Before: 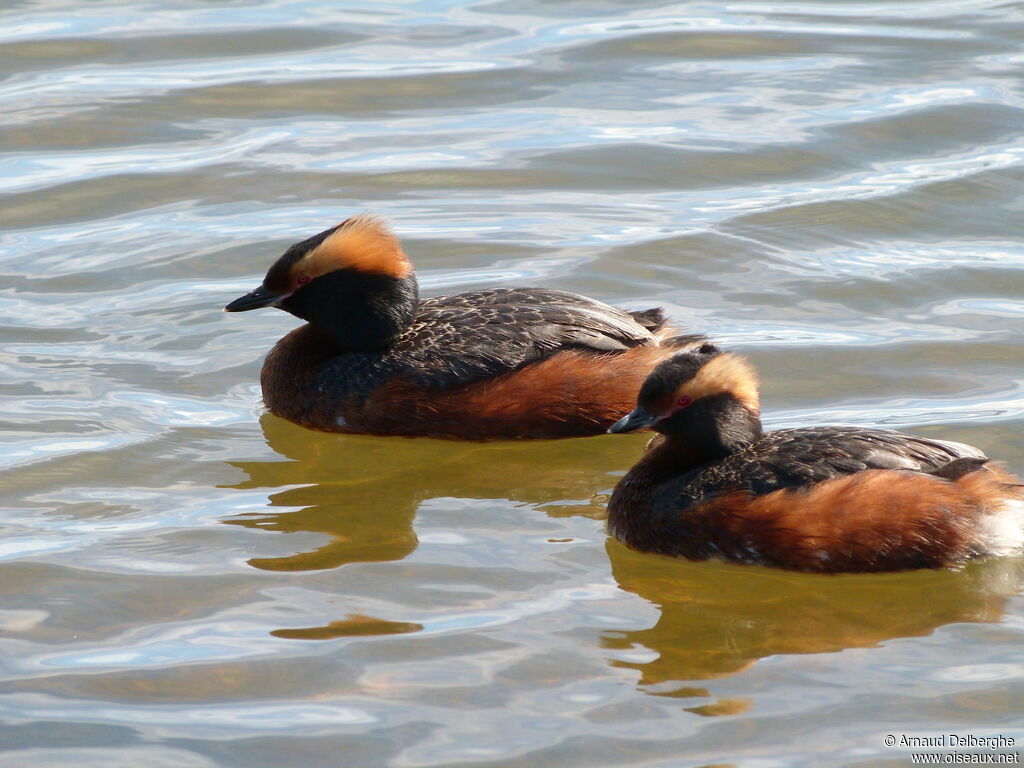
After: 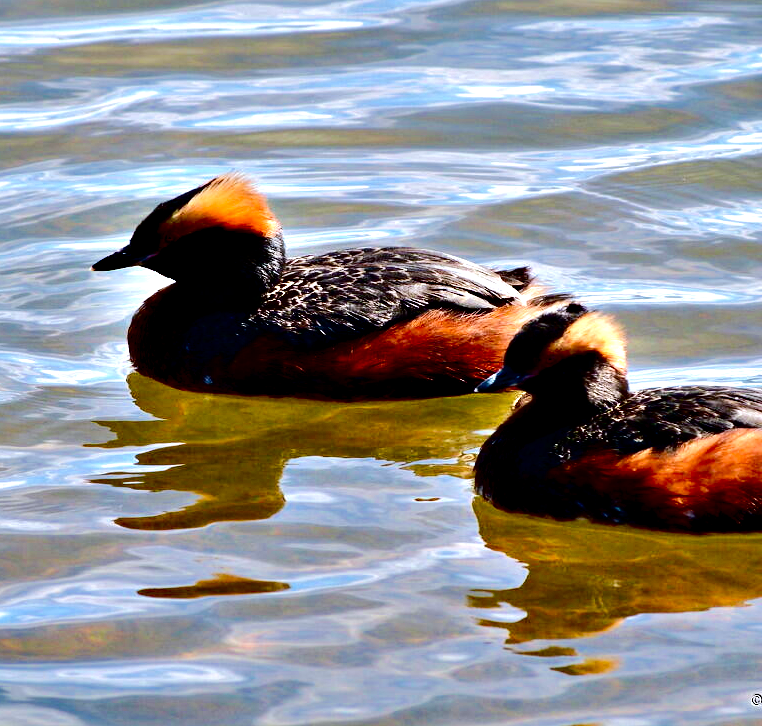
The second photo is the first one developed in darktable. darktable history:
contrast equalizer: octaves 7, y [[0.6 ×6], [0.55 ×6], [0 ×6], [0 ×6], [0 ×6]]
base curve: curves: ch0 [(0, 0) (0.073, 0.04) (0.157, 0.139) (0.492, 0.492) (0.758, 0.758) (1, 1)], preserve colors none
haze removal: compatibility mode true, adaptive false
crop and rotate: left 13.012%, top 5.395%, right 12.533%
color calibration: illuminant as shot in camera, x 0.358, y 0.373, temperature 4628.91 K
tone equalizer: -7 EV 0.152 EV, -6 EV 0.598 EV, -5 EV 1.12 EV, -4 EV 1.33 EV, -3 EV 1.18 EV, -2 EV 0.6 EV, -1 EV 0.148 EV, edges refinement/feathering 500, mask exposure compensation -1.57 EV, preserve details no
contrast brightness saturation: contrast 0.087, brightness -0.607, saturation 0.172
